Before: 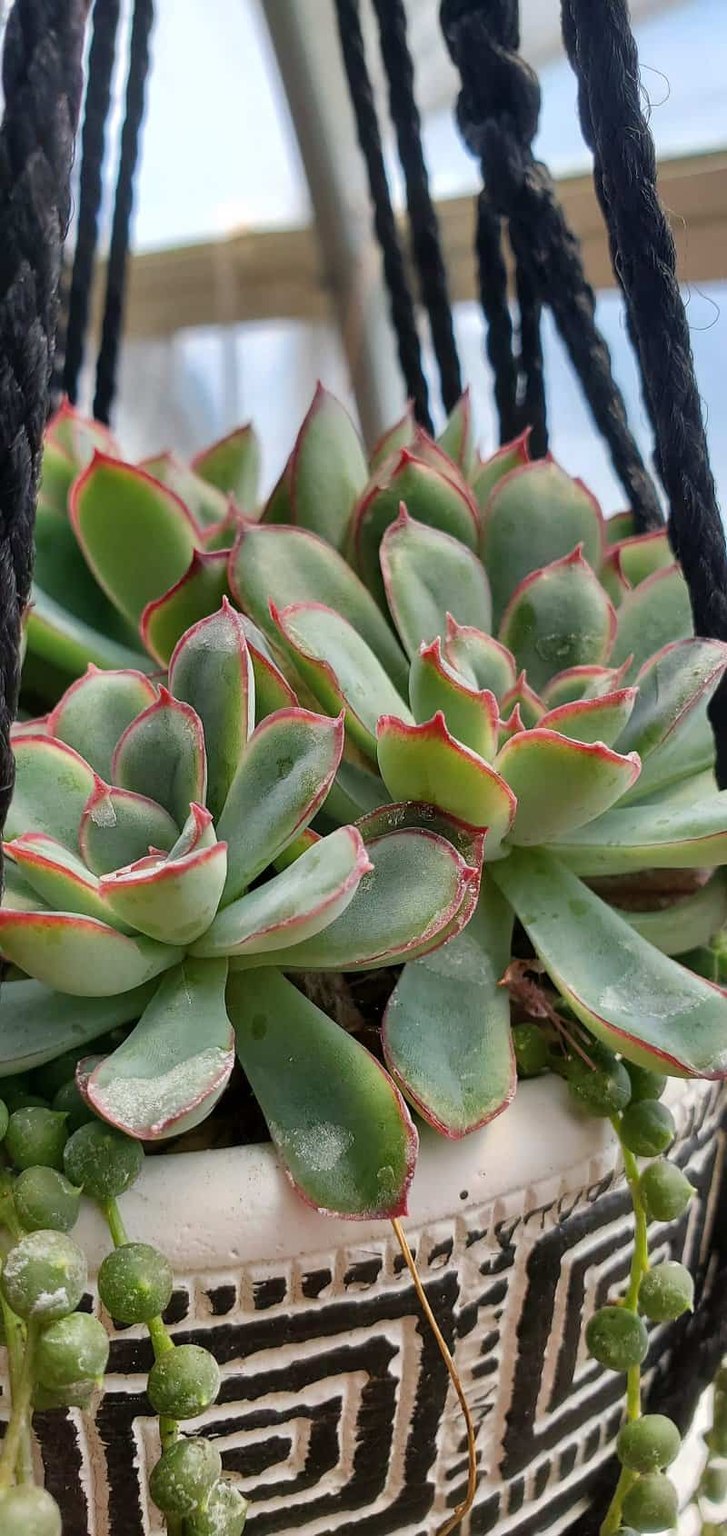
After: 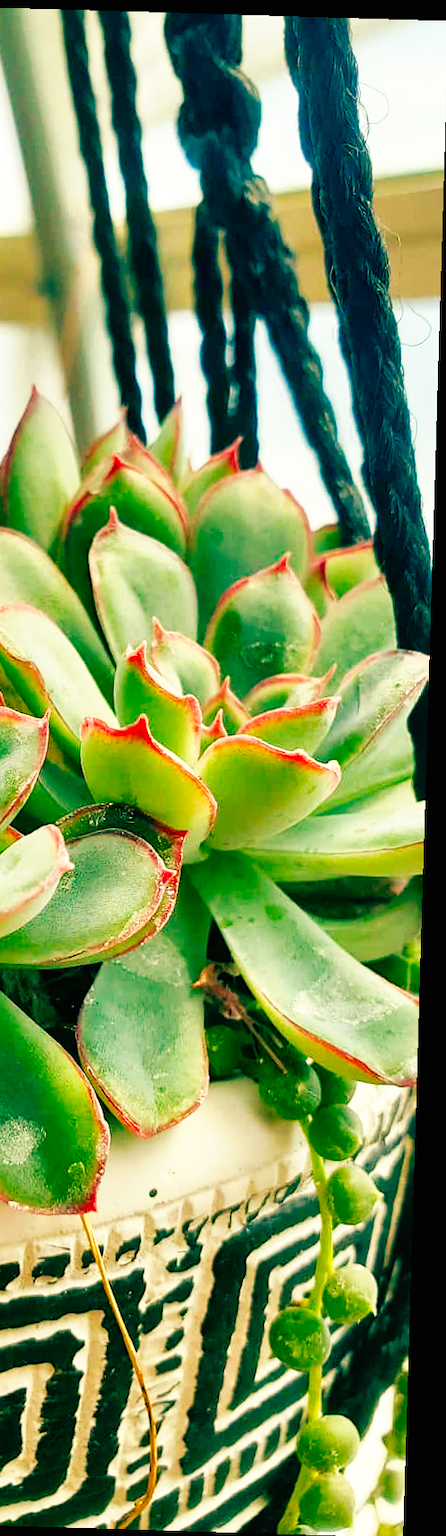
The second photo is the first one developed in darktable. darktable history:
rotate and perspective: rotation 1.72°, automatic cropping off
color balance: mode lift, gamma, gain (sRGB), lift [1, 0.69, 1, 1], gamma [1, 1.482, 1, 1], gain [1, 1, 1, 0.802]
shadows and highlights: on, module defaults
crop: left 41.402%
exposure: exposure 0.161 EV, compensate highlight preservation false
contrast brightness saturation: saturation 0.13
base curve: curves: ch0 [(0, 0) (0.007, 0.004) (0.027, 0.03) (0.046, 0.07) (0.207, 0.54) (0.442, 0.872) (0.673, 0.972) (1, 1)], preserve colors none
